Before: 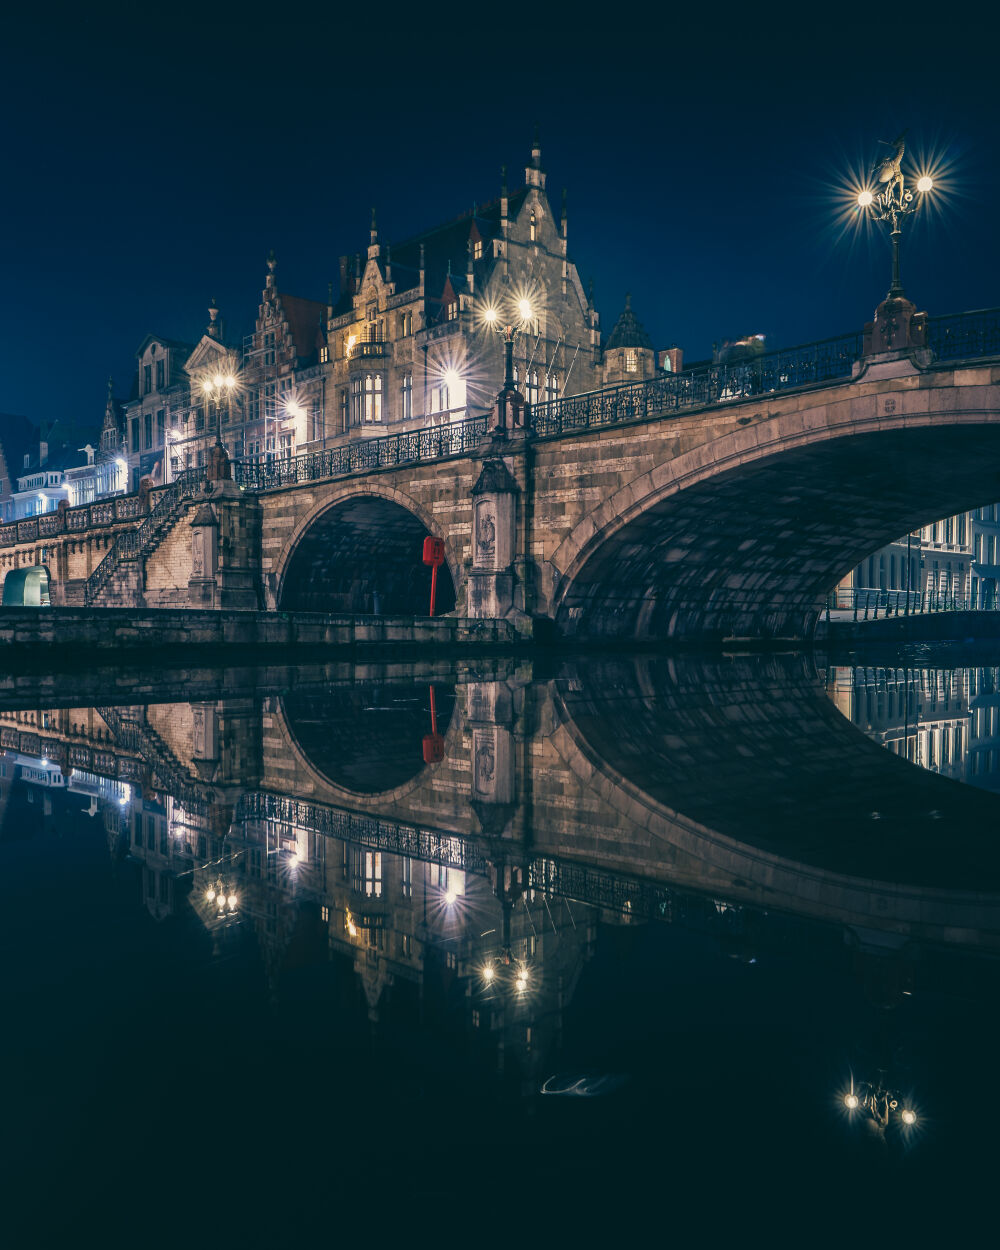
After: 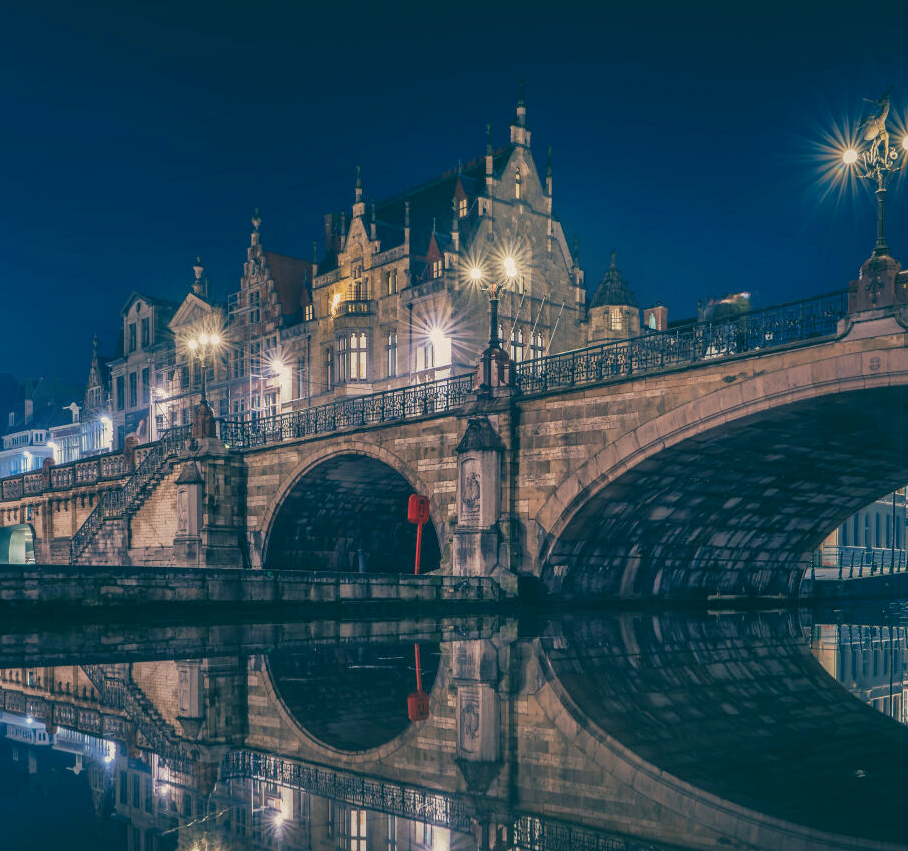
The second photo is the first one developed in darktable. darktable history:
crop: left 1.511%, top 3.361%, right 7.685%, bottom 28.512%
shadows and highlights: on, module defaults
contrast equalizer: octaves 7, y [[0.5, 0.488, 0.462, 0.461, 0.491, 0.5], [0.5 ×6], [0.5 ×6], [0 ×6], [0 ×6]], mix 0.145
